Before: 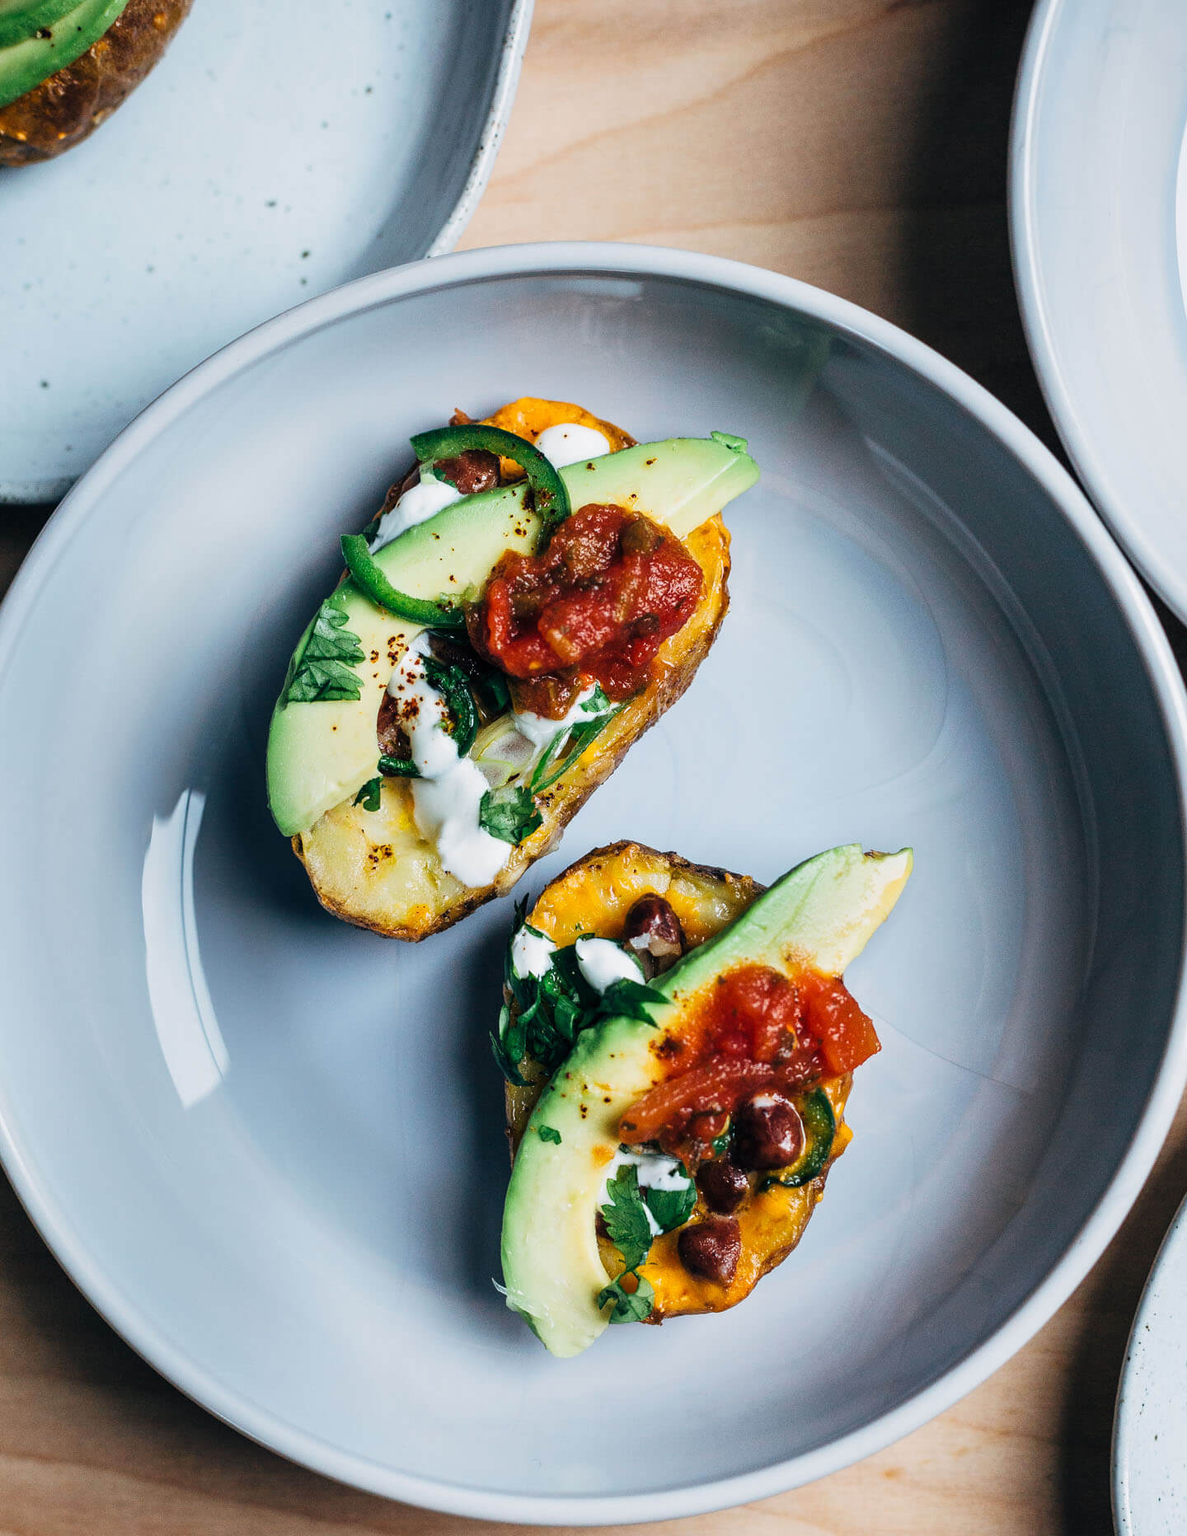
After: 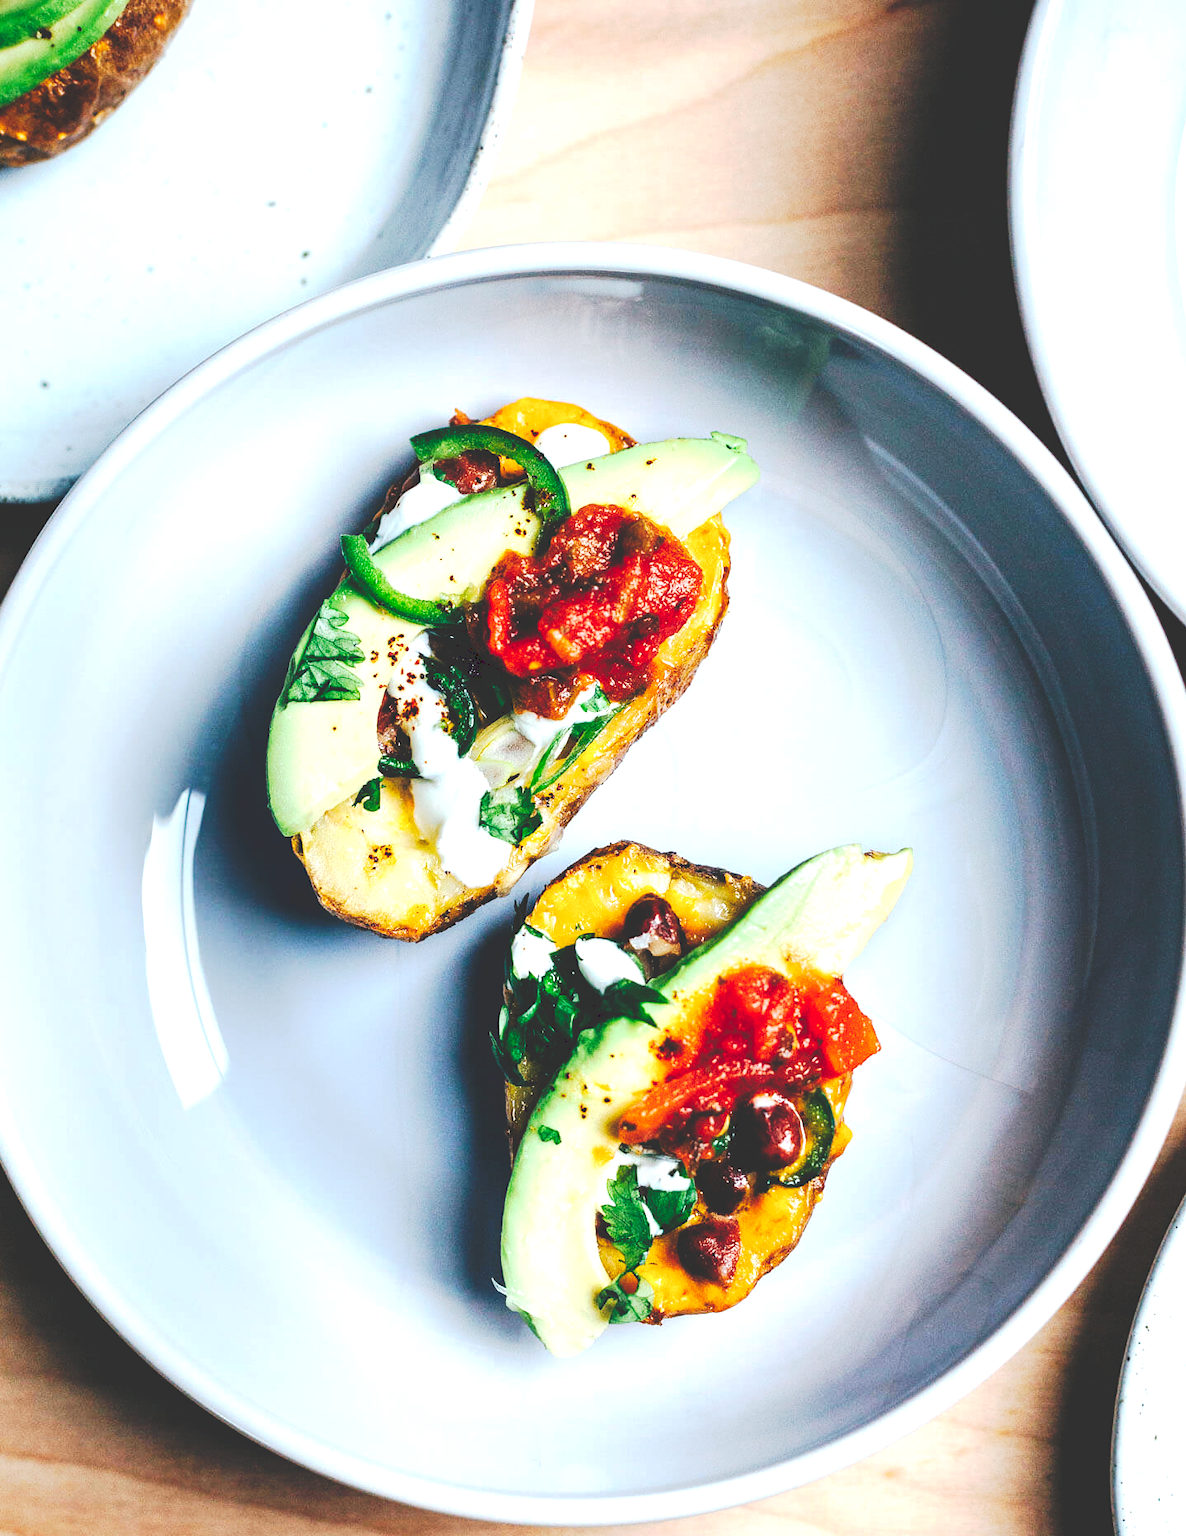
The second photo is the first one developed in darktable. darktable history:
exposure: exposure 0.77 EV, compensate highlight preservation false
tone curve: curves: ch0 [(0, 0) (0.003, 0.19) (0.011, 0.192) (0.025, 0.192) (0.044, 0.194) (0.069, 0.196) (0.1, 0.197) (0.136, 0.198) (0.177, 0.216) (0.224, 0.236) (0.277, 0.269) (0.335, 0.331) (0.399, 0.418) (0.468, 0.515) (0.543, 0.621) (0.623, 0.725) (0.709, 0.804) (0.801, 0.859) (0.898, 0.913) (1, 1)], preserve colors none
